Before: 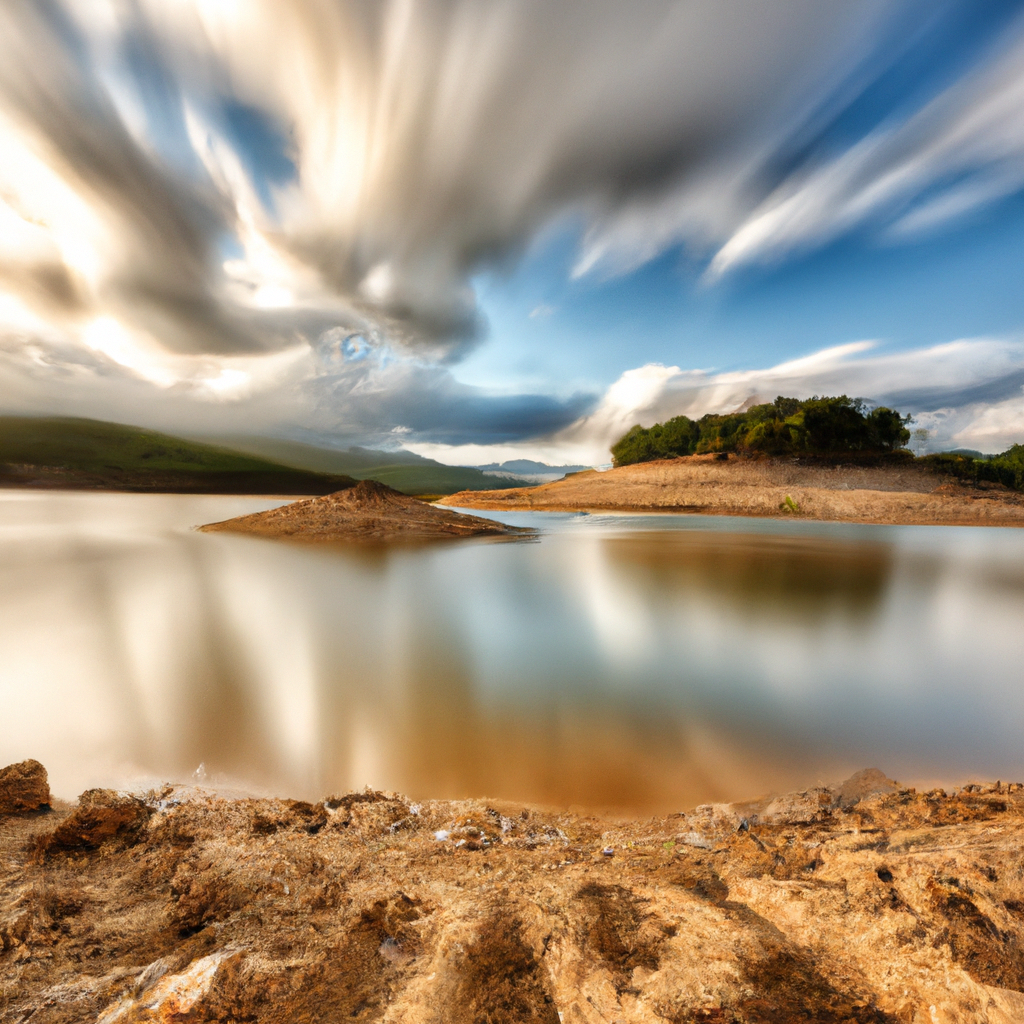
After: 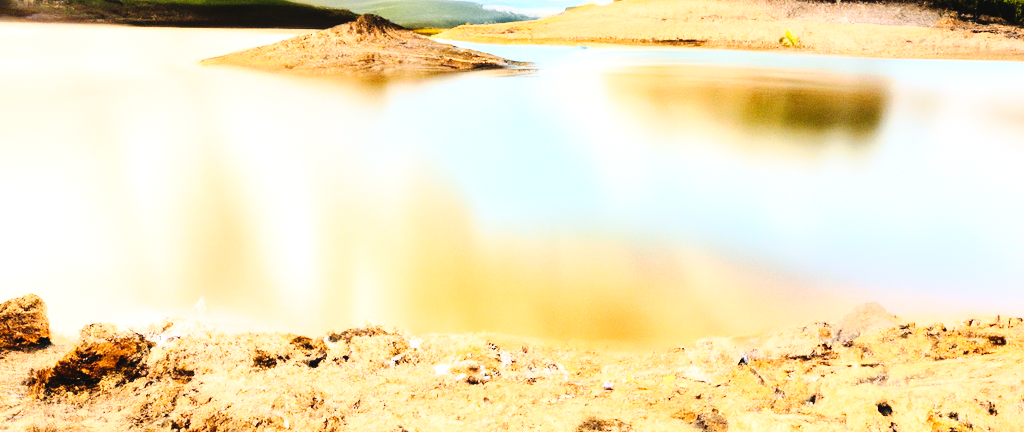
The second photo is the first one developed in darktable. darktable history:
rgb curve: curves: ch0 [(0, 0) (0.21, 0.15) (0.24, 0.21) (0.5, 0.75) (0.75, 0.96) (0.89, 0.99) (1, 1)]; ch1 [(0, 0.02) (0.21, 0.13) (0.25, 0.2) (0.5, 0.67) (0.75, 0.9) (0.89, 0.97) (1, 1)]; ch2 [(0, 0.02) (0.21, 0.13) (0.25, 0.2) (0.5, 0.67) (0.75, 0.9) (0.89, 0.97) (1, 1)], compensate middle gray true
contrast brightness saturation: saturation 0.13
tone curve: curves: ch0 [(0, 0) (0.003, 0.039) (0.011, 0.041) (0.025, 0.048) (0.044, 0.065) (0.069, 0.084) (0.1, 0.104) (0.136, 0.137) (0.177, 0.19) (0.224, 0.245) (0.277, 0.32) (0.335, 0.409) (0.399, 0.496) (0.468, 0.58) (0.543, 0.656) (0.623, 0.733) (0.709, 0.796) (0.801, 0.852) (0.898, 0.93) (1, 1)], preserve colors none
white balance: red 0.954, blue 1.079
exposure: exposure 1 EV, compensate highlight preservation false
crop: top 45.551%, bottom 12.262%
